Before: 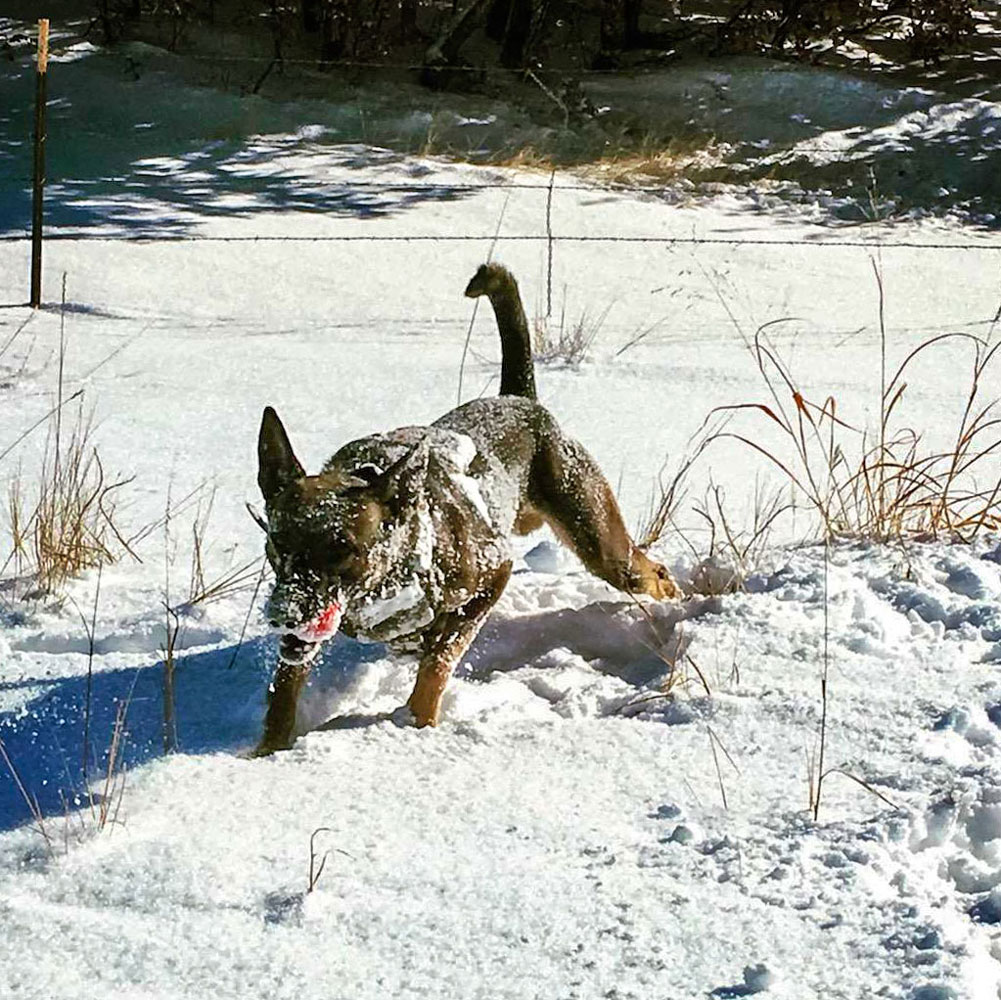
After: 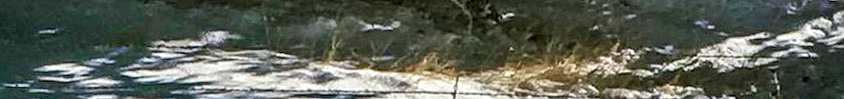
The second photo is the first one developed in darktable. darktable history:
local contrast: on, module defaults
crop and rotate: left 9.644%, top 9.491%, right 6.021%, bottom 80.509%
shadows and highlights: shadows 22.7, highlights -48.71, soften with gaussian
